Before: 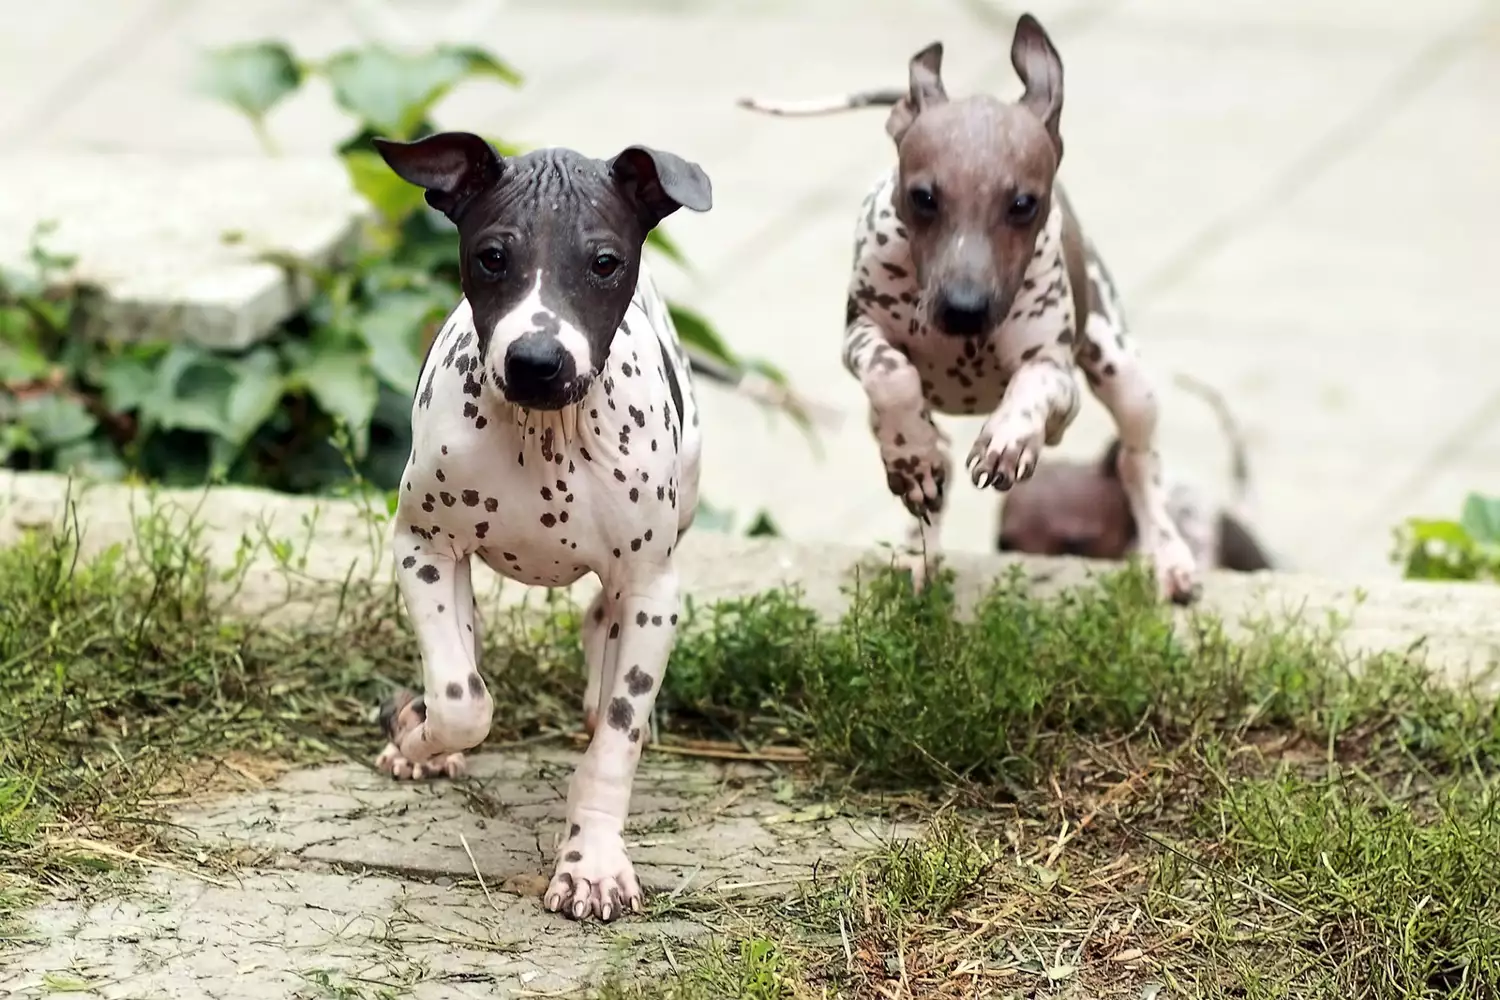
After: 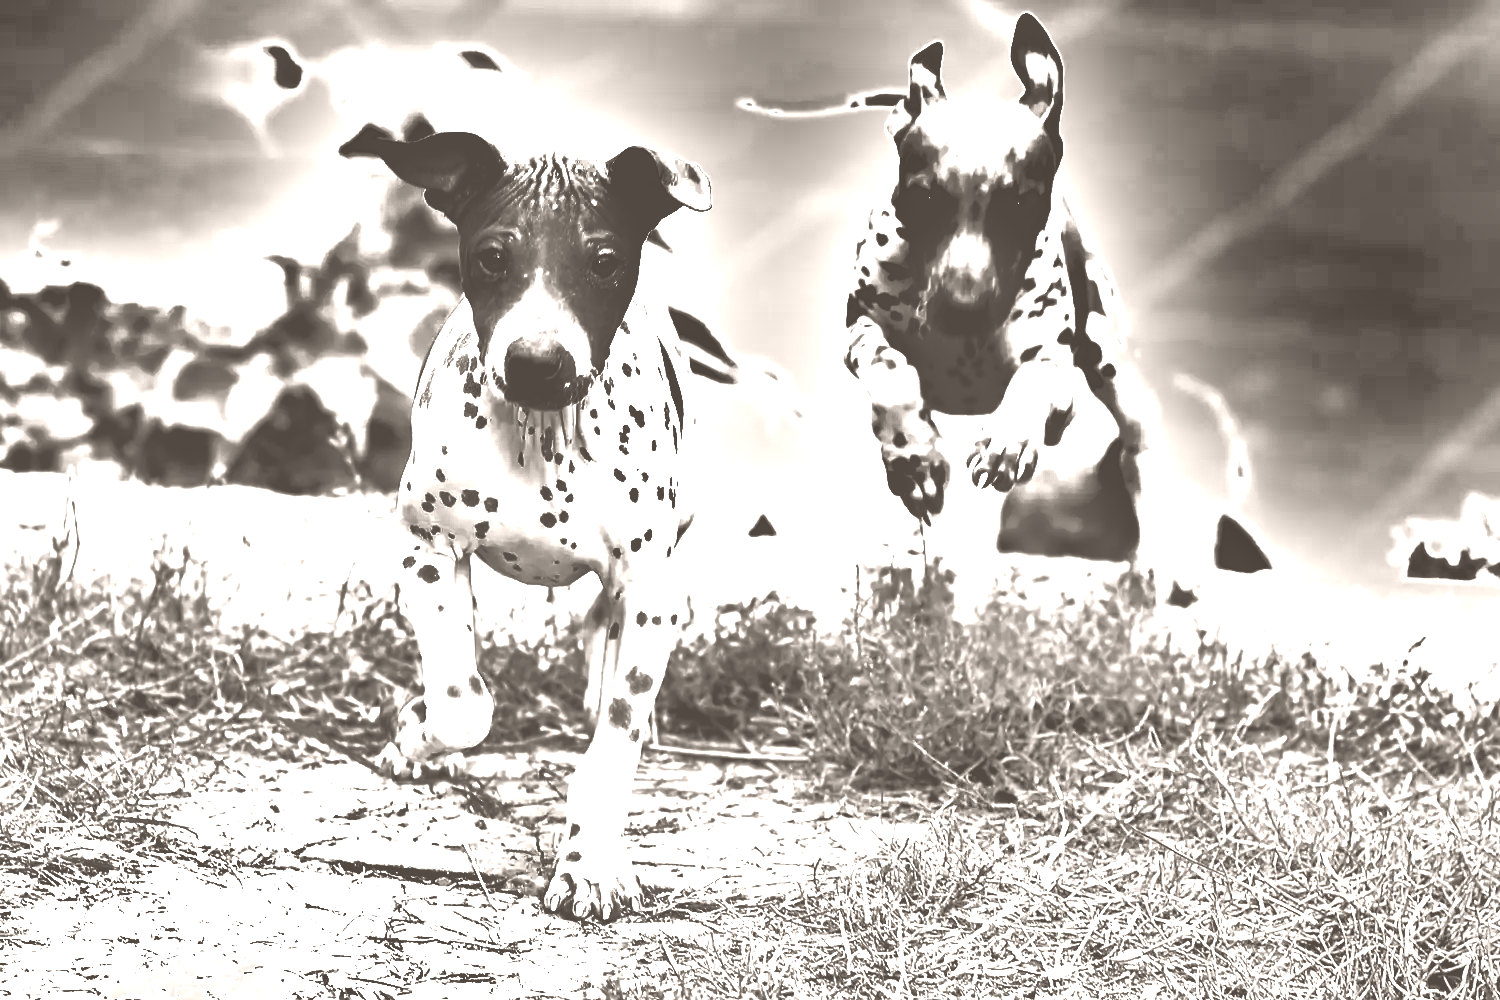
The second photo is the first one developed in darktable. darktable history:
shadows and highlights: shadows 30.63, highlights -63.22, shadows color adjustment 98%, highlights color adjustment 58.61%, soften with gaussian
exposure: black level correction 0, exposure 0.5 EV, compensate highlight preservation false
color balance rgb: shadows lift › luminance -7.7%, shadows lift › chroma 2.13%, shadows lift › hue 165.27°, power › luminance -7.77%, power › chroma 1.1%, power › hue 215.88°, highlights gain › luminance 15.15%, highlights gain › chroma 7%, highlights gain › hue 125.57°, global offset › luminance -0.33%, global offset › chroma 0.11%, global offset › hue 165.27°, perceptual saturation grading › global saturation 24.42%, perceptual saturation grading › highlights -24.42%, perceptual saturation grading › mid-tones 24.42%, perceptual saturation grading › shadows 40%, perceptual brilliance grading › global brilliance -5%, perceptual brilliance grading › highlights 24.42%, perceptual brilliance grading › mid-tones 7%, perceptual brilliance grading › shadows -5%
colorize: hue 34.49°, saturation 35.33%, source mix 100%, lightness 55%, version 1
